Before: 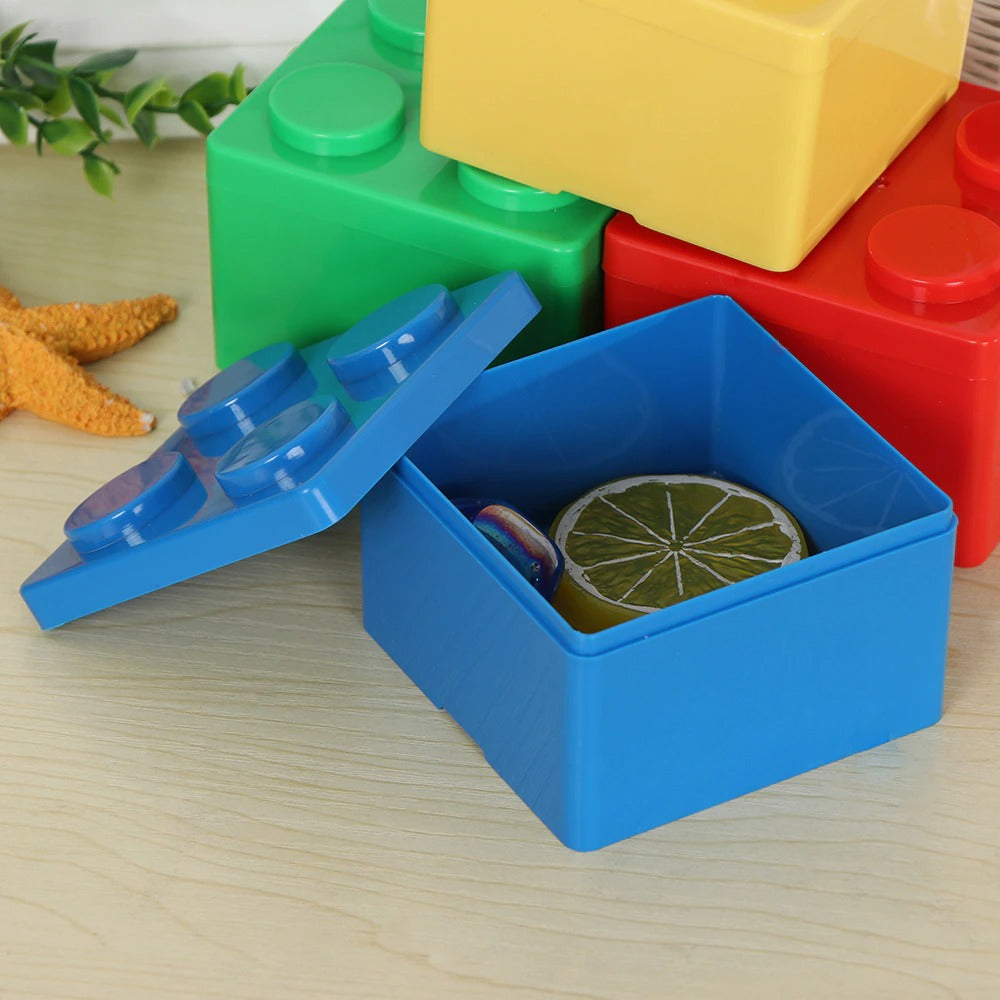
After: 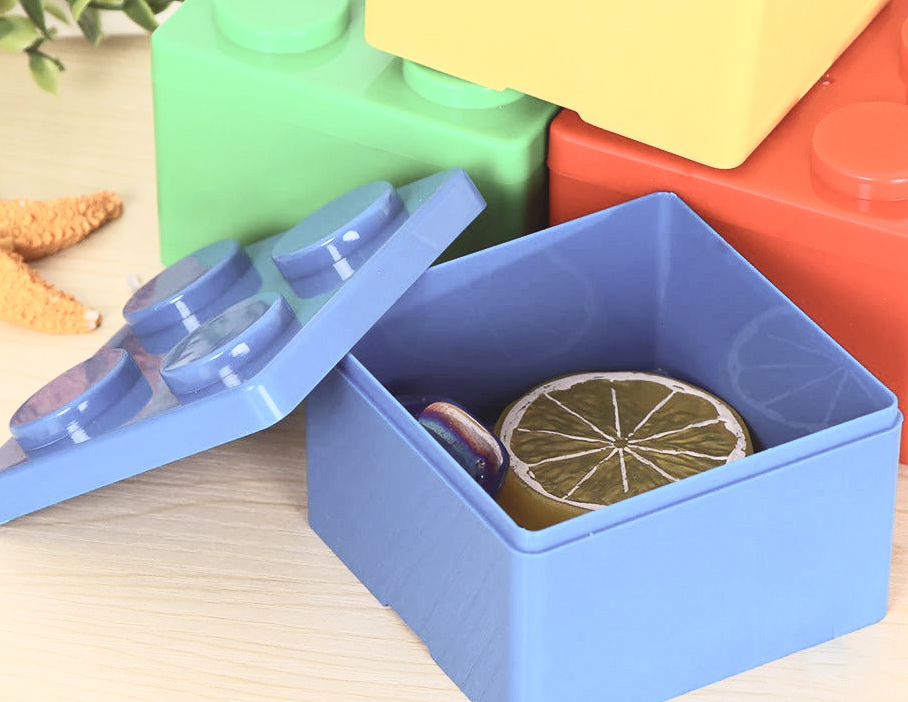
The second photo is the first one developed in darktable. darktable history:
rgb levels: mode RGB, independent channels, levels [[0, 0.474, 1], [0, 0.5, 1], [0, 0.5, 1]]
crop: left 5.596%, top 10.314%, right 3.534%, bottom 19.395%
contrast brightness saturation: contrast 0.43, brightness 0.56, saturation -0.19
